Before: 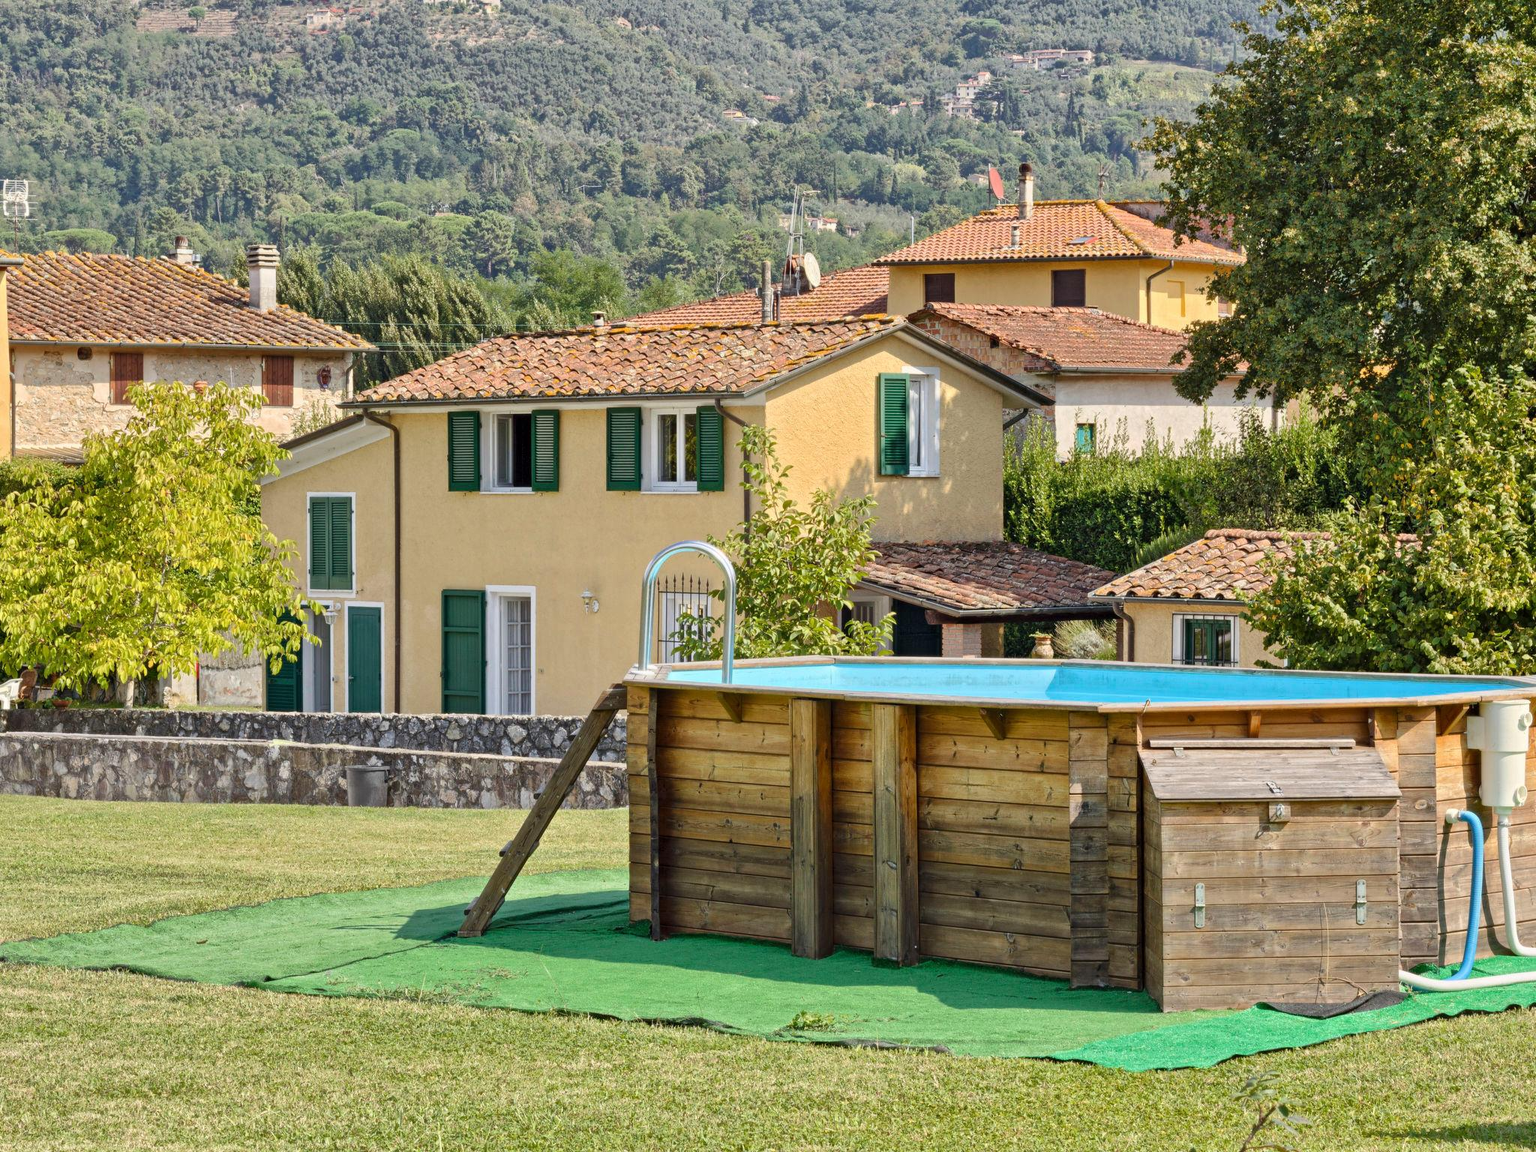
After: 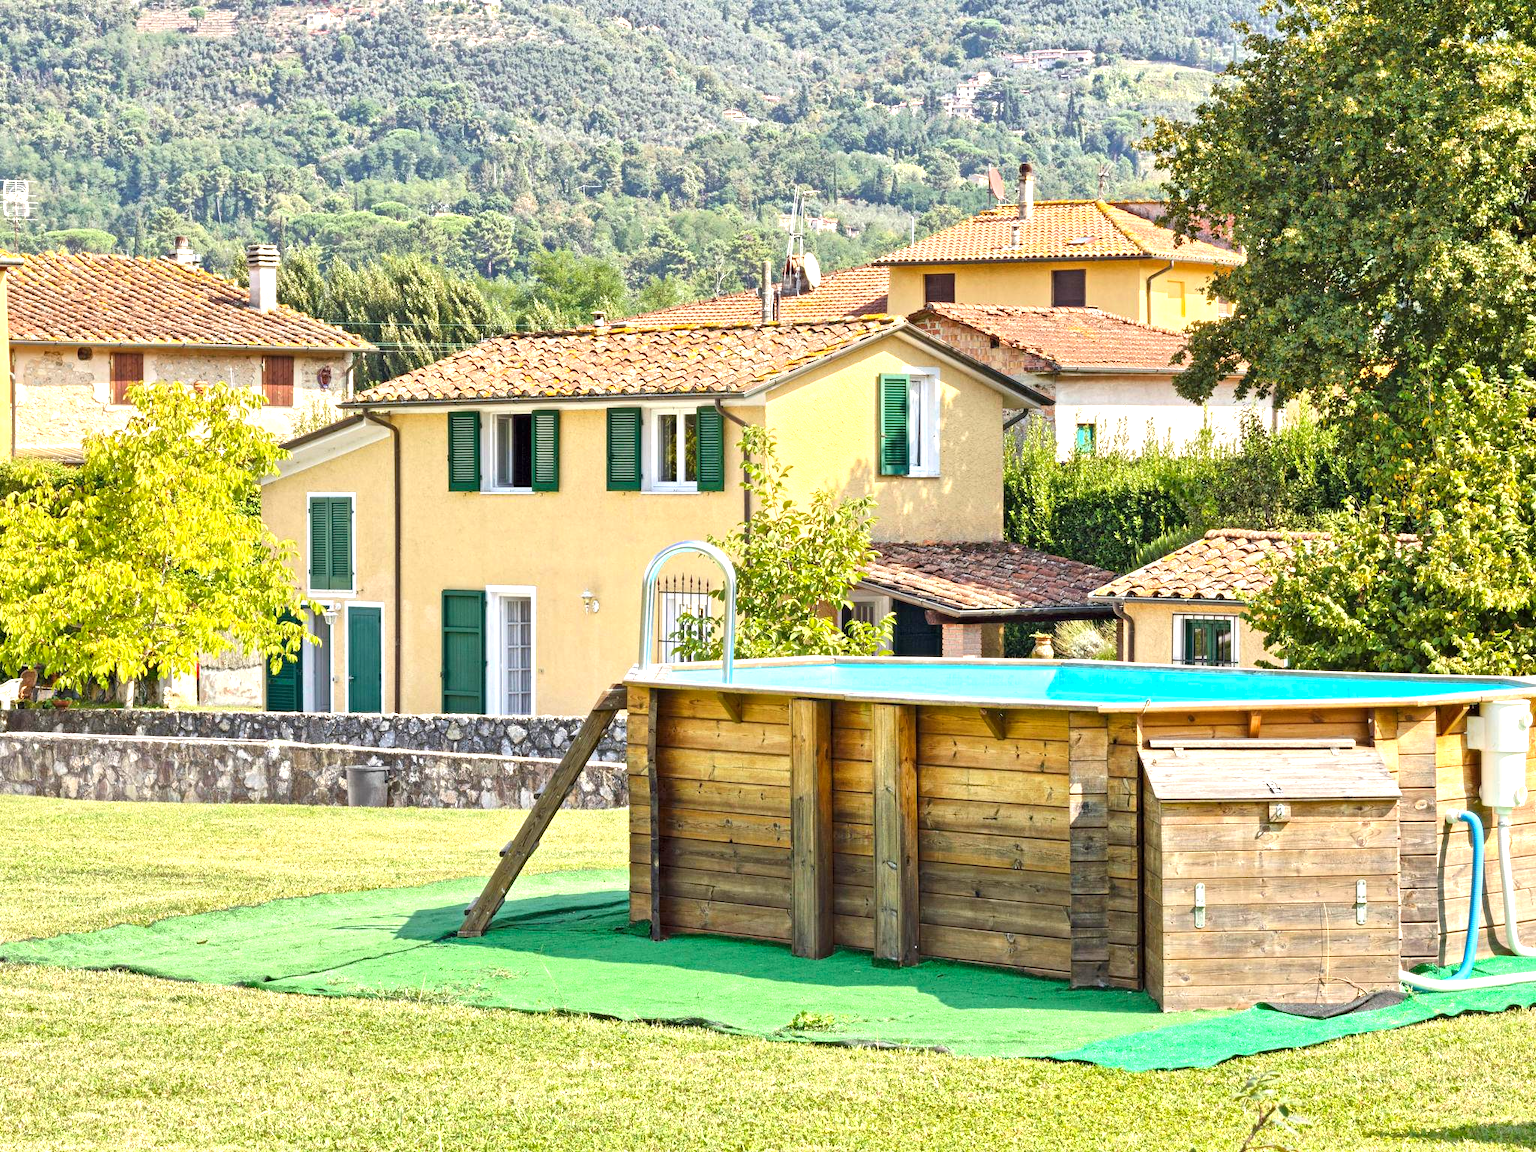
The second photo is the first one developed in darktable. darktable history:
contrast equalizer: octaves 7, y [[0.5, 0.5, 0.5, 0.539, 0.64, 0.611], [0.5 ×6], [0.5 ×6], [0 ×6], [0 ×6]], mix 0.15
exposure: black level correction 0, exposure 1 EV, compensate highlight preservation false
color balance rgb: perceptual saturation grading › global saturation 0.063%, global vibrance 21.657%
